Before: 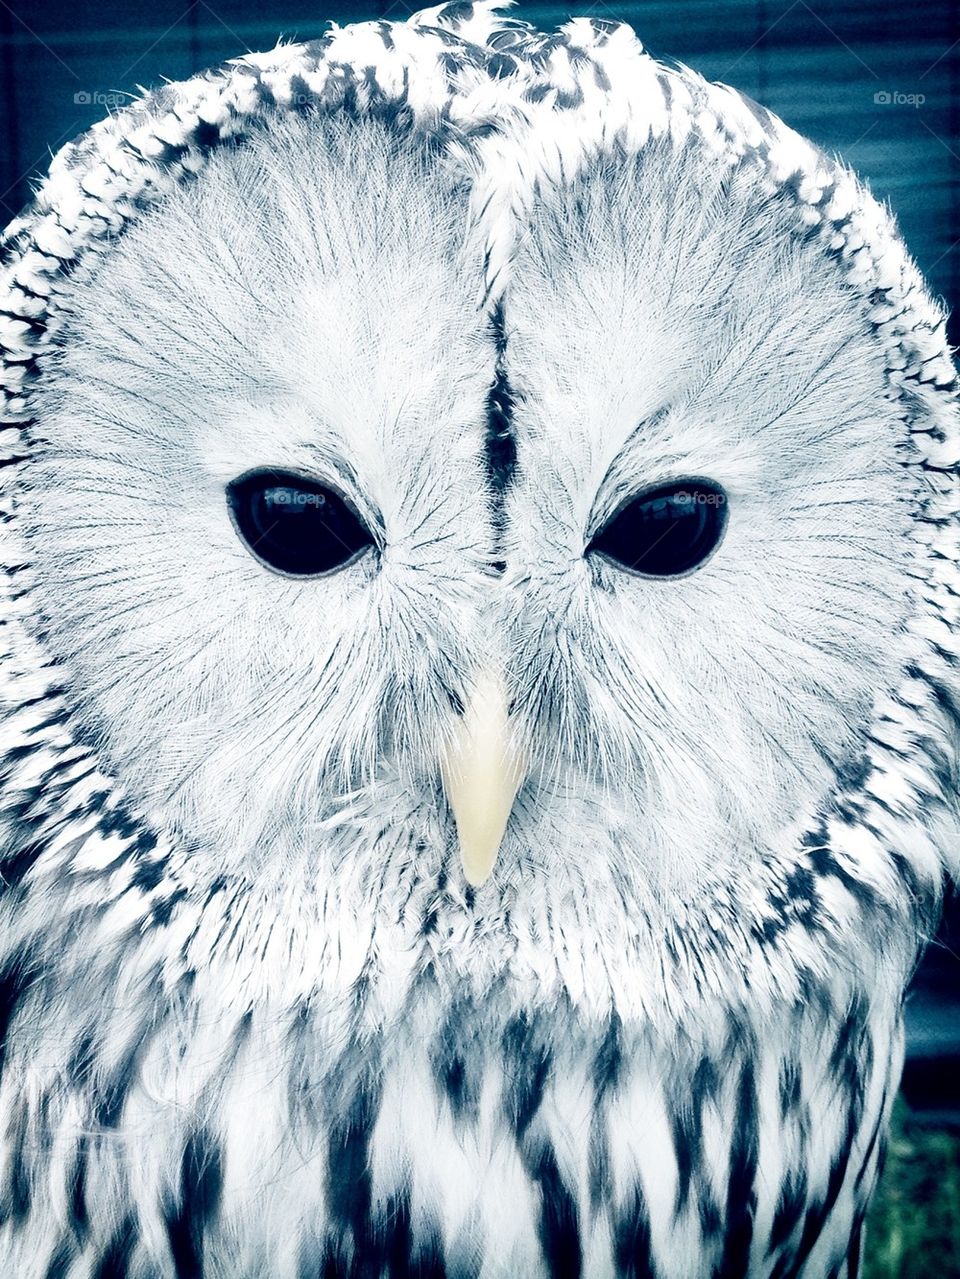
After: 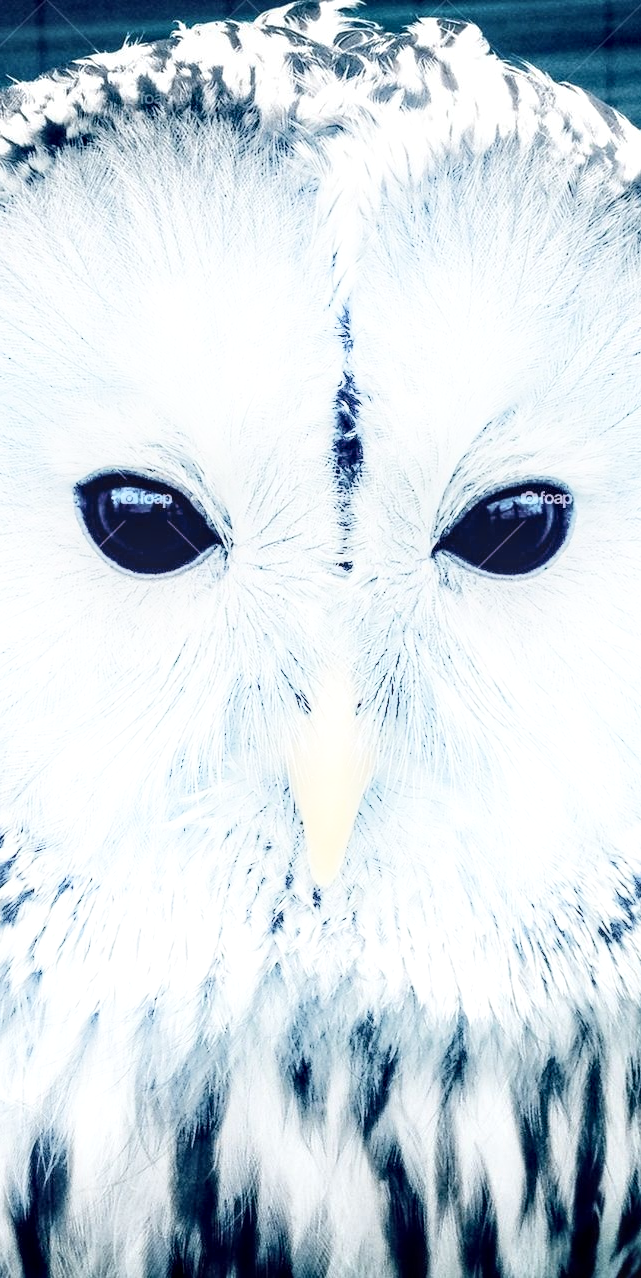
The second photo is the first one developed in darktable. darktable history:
shadows and highlights: shadows -21.12, highlights 99.29, soften with gaussian
local contrast: highlights 57%, detail 145%
crop and rotate: left 15.984%, right 17.217%
